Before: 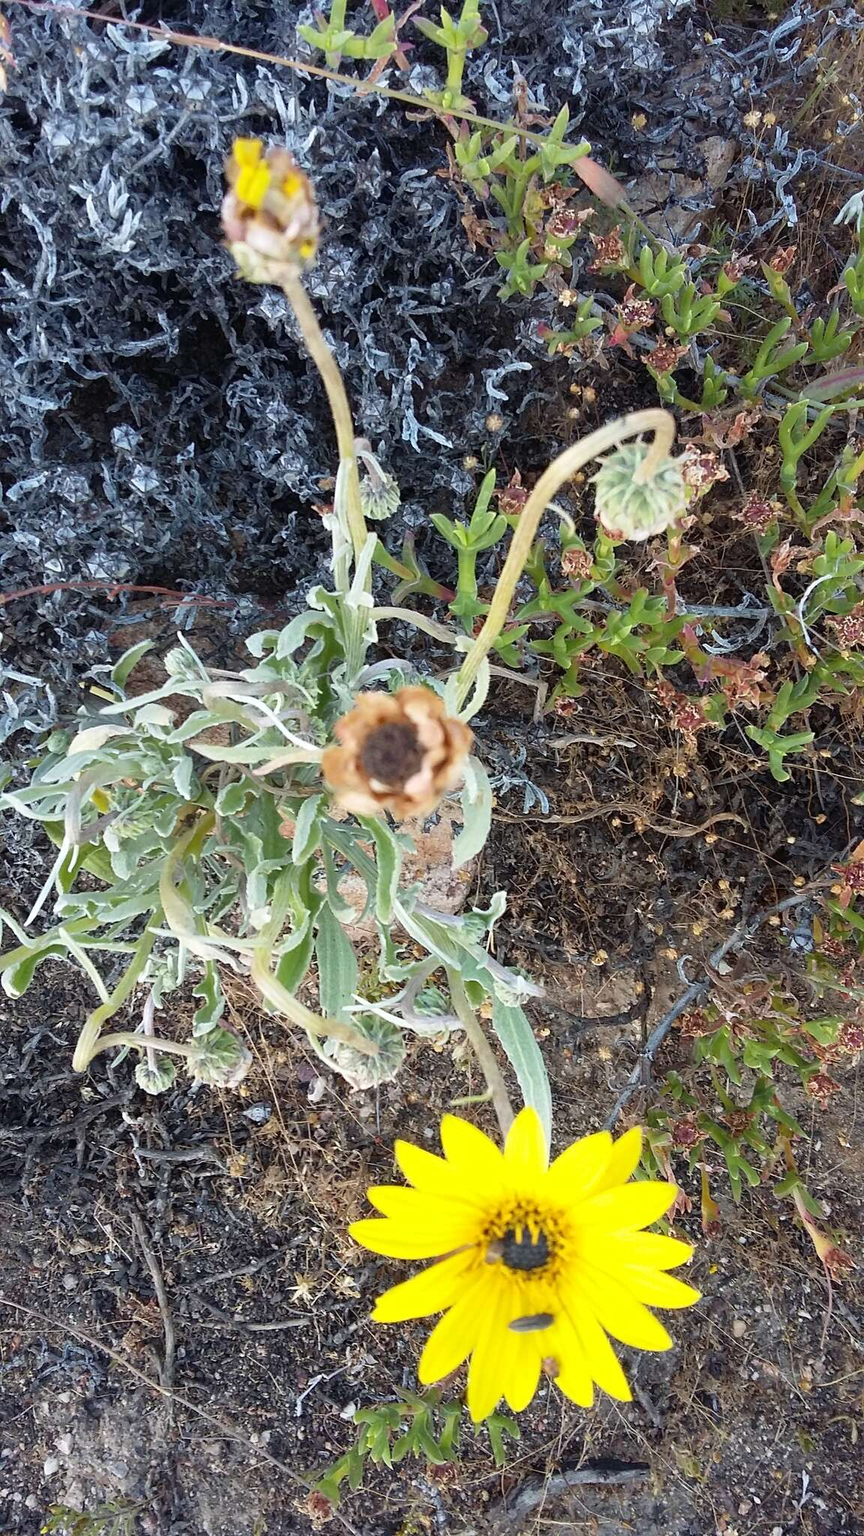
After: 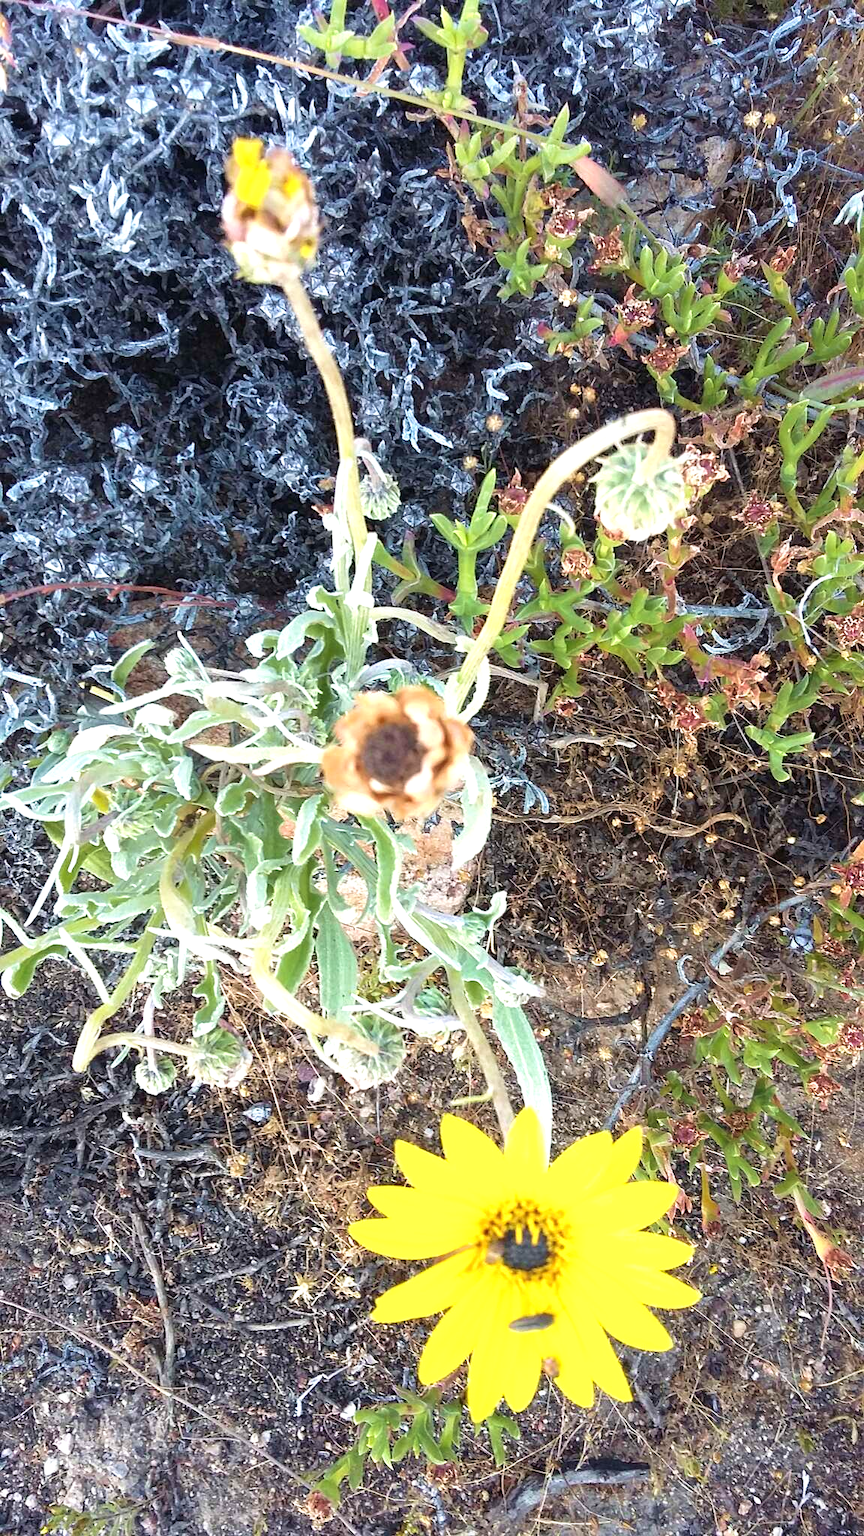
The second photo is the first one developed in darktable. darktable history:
exposure: black level correction 0, exposure 0.695 EV, compensate exposure bias true, compensate highlight preservation false
velvia: on, module defaults
